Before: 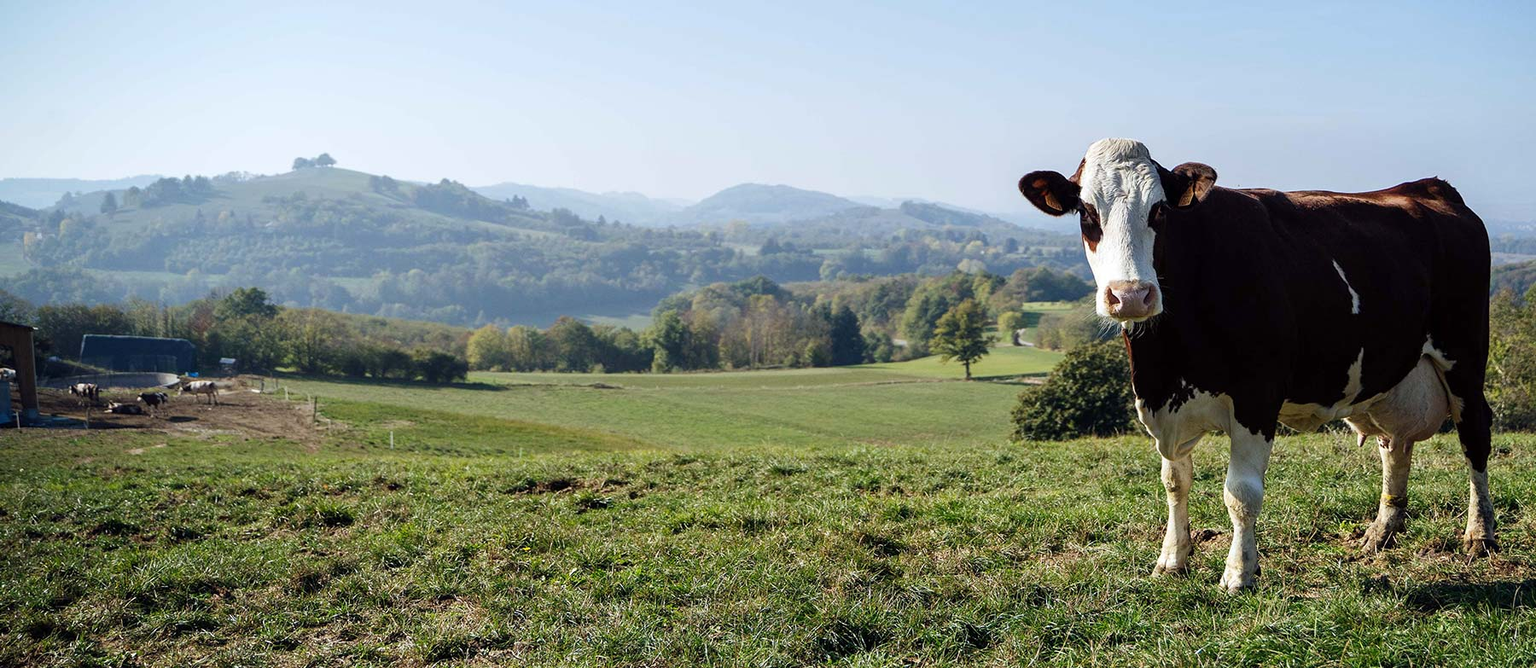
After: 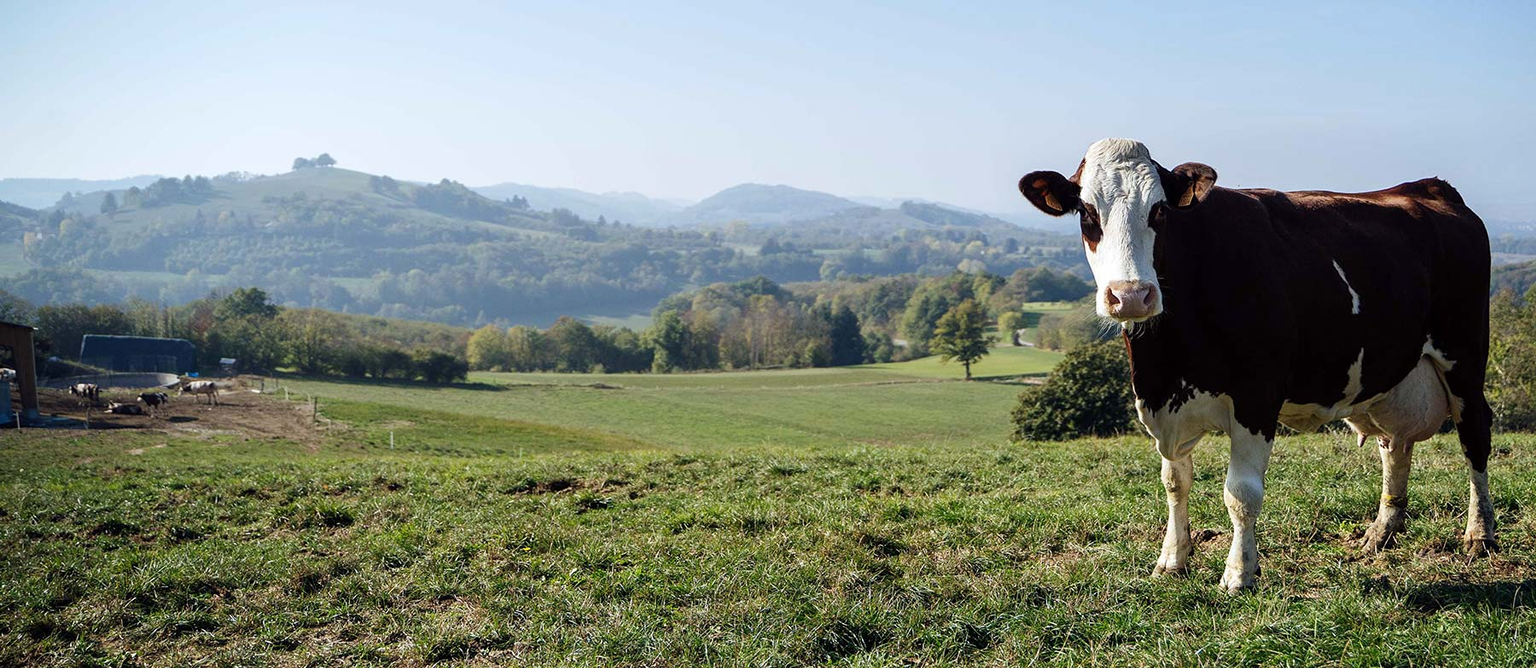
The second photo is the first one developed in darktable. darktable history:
color balance: output saturation 98.5%
